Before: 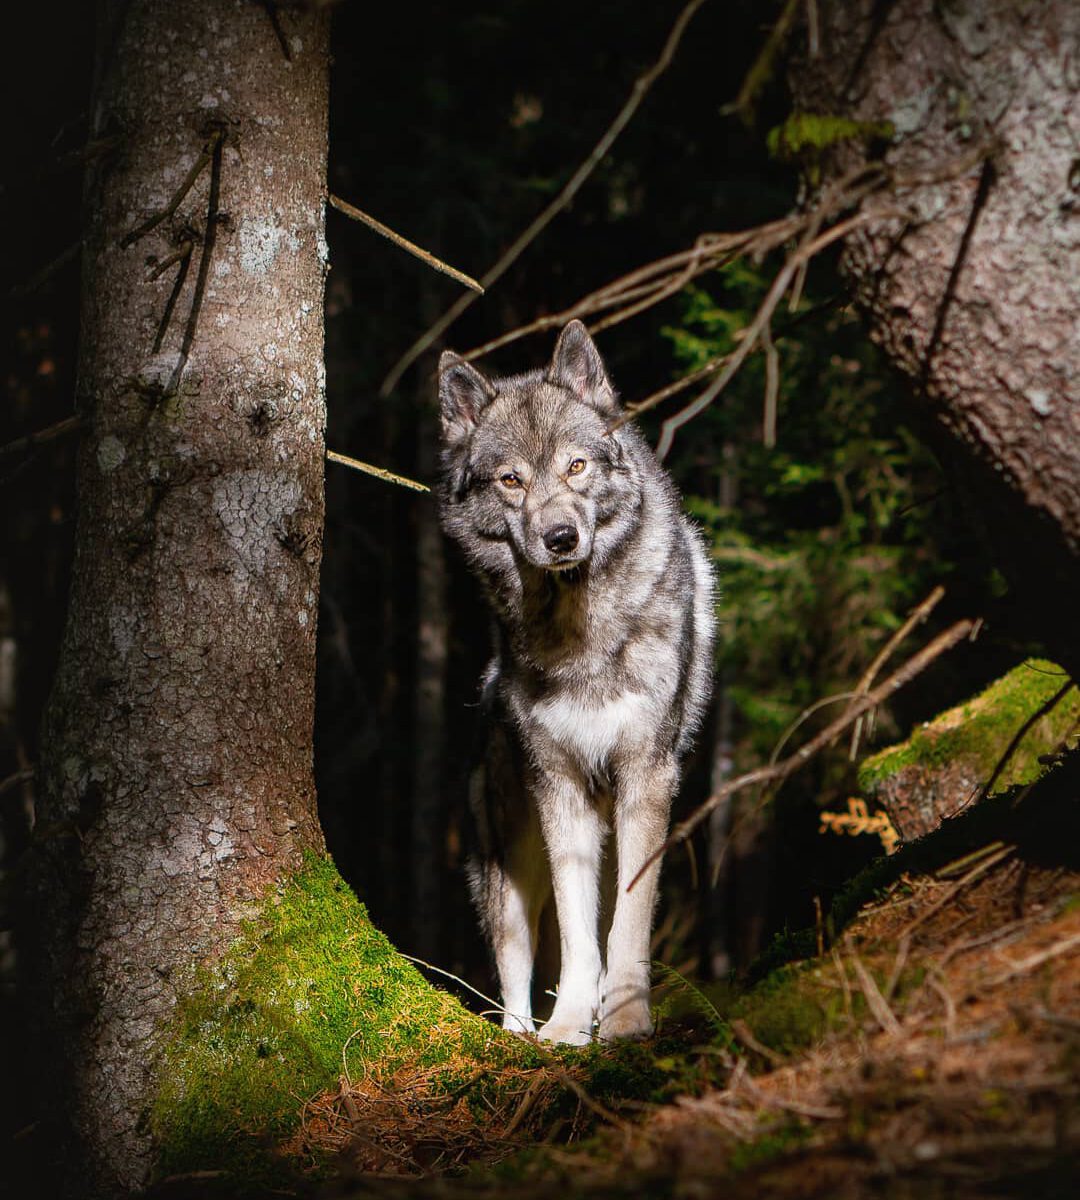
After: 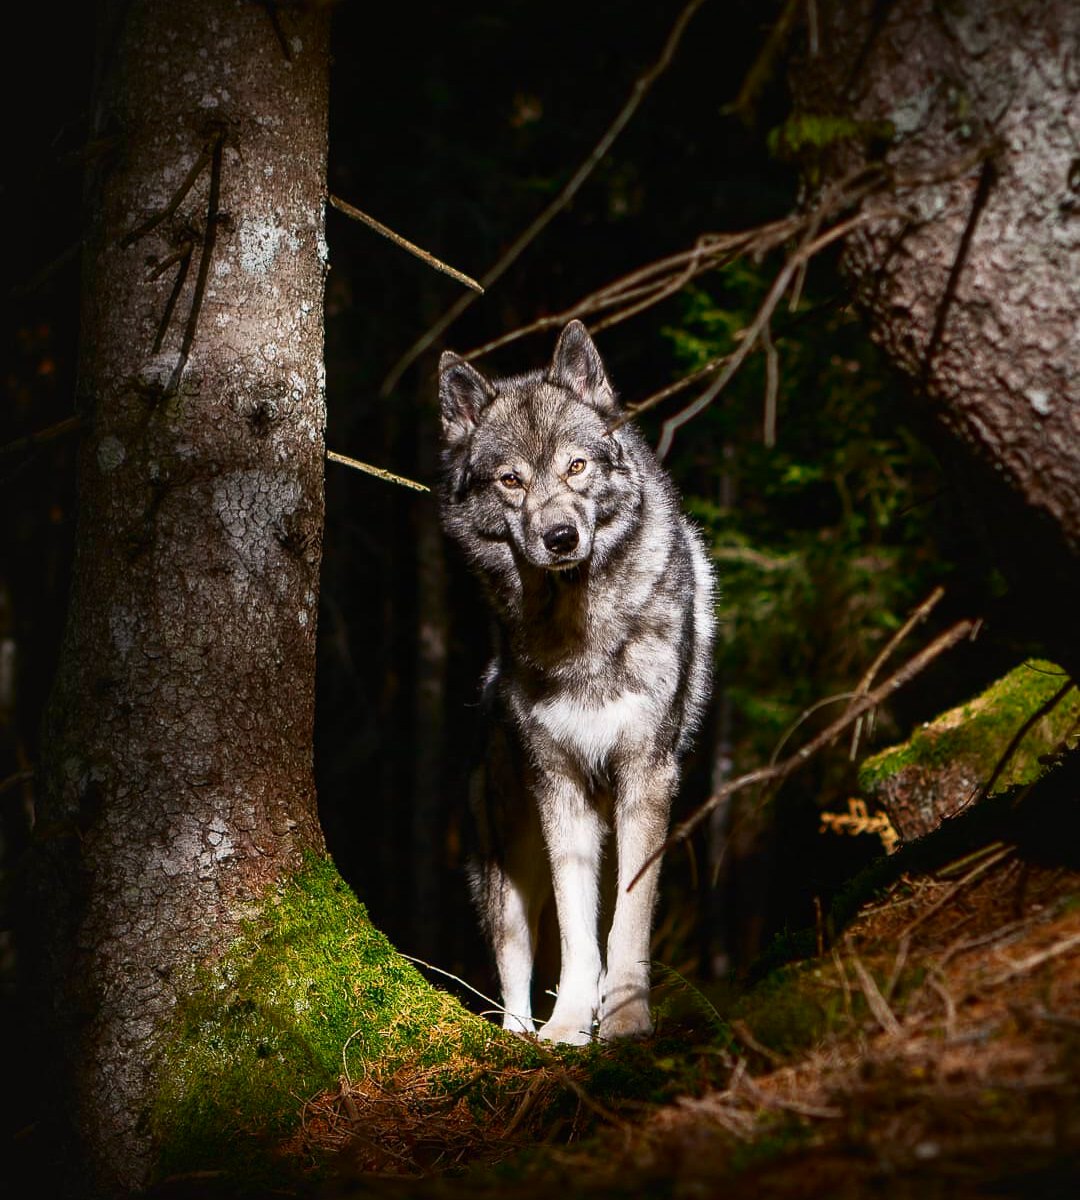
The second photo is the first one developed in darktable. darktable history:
tone curve: curves: ch0 [(0, 0) (0.003, 0.004) (0.011, 0.009) (0.025, 0.017) (0.044, 0.029) (0.069, 0.04) (0.1, 0.051) (0.136, 0.07) (0.177, 0.095) (0.224, 0.131) (0.277, 0.179) (0.335, 0.237) (0.399, 0.302) (0.468, 0.386) (0.543, 0.471) (0.623, 0.576) (0.709, 0.699) (0.801, 0.817) (0.898, 0.917) (1, 1)], color space Lab, independent channels, preserve colors none
